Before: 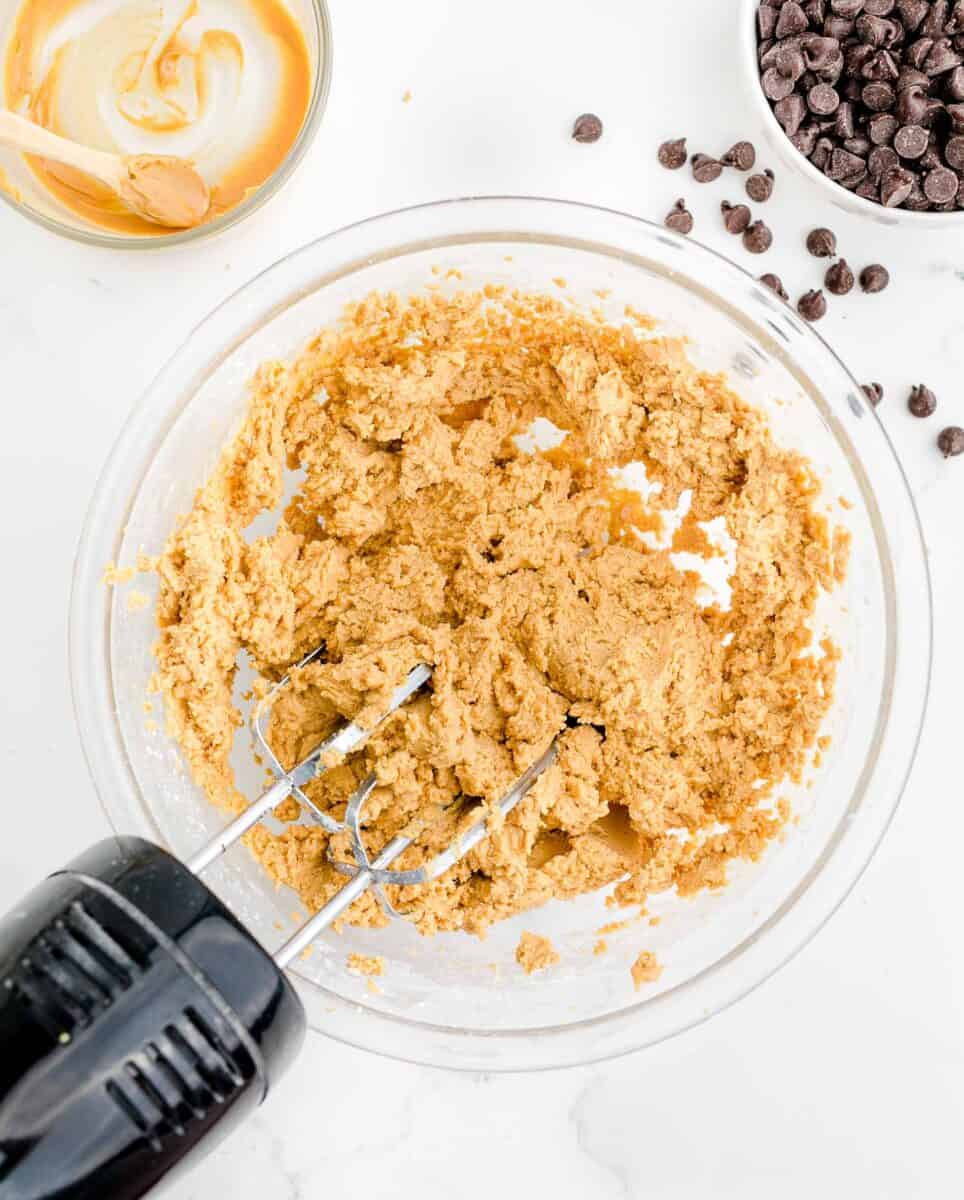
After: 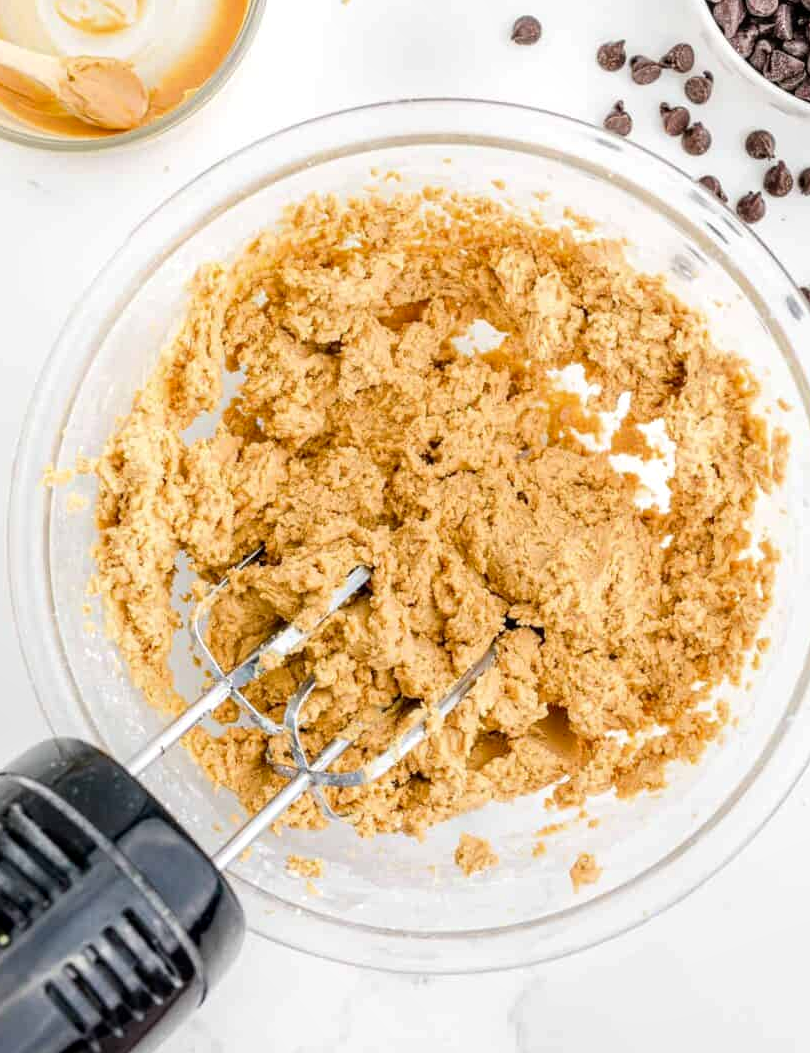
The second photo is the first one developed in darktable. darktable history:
crop: left 6.344%, top 8.229%, right 9.531%, bottom 3.958%
local contrast: on, module defaults
